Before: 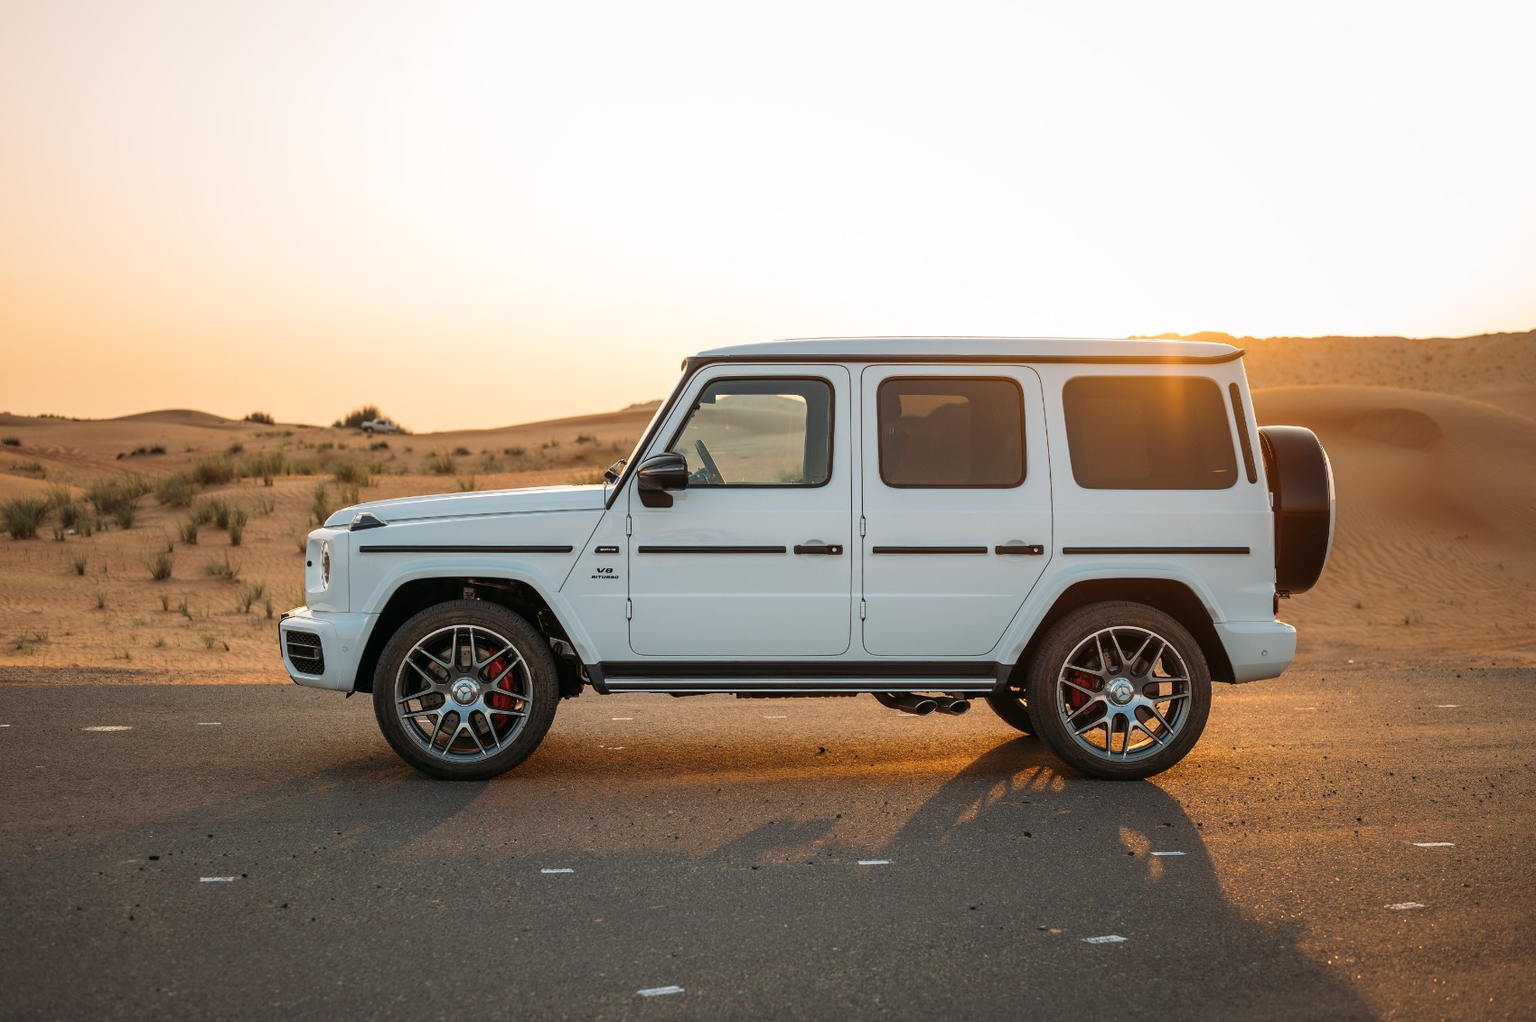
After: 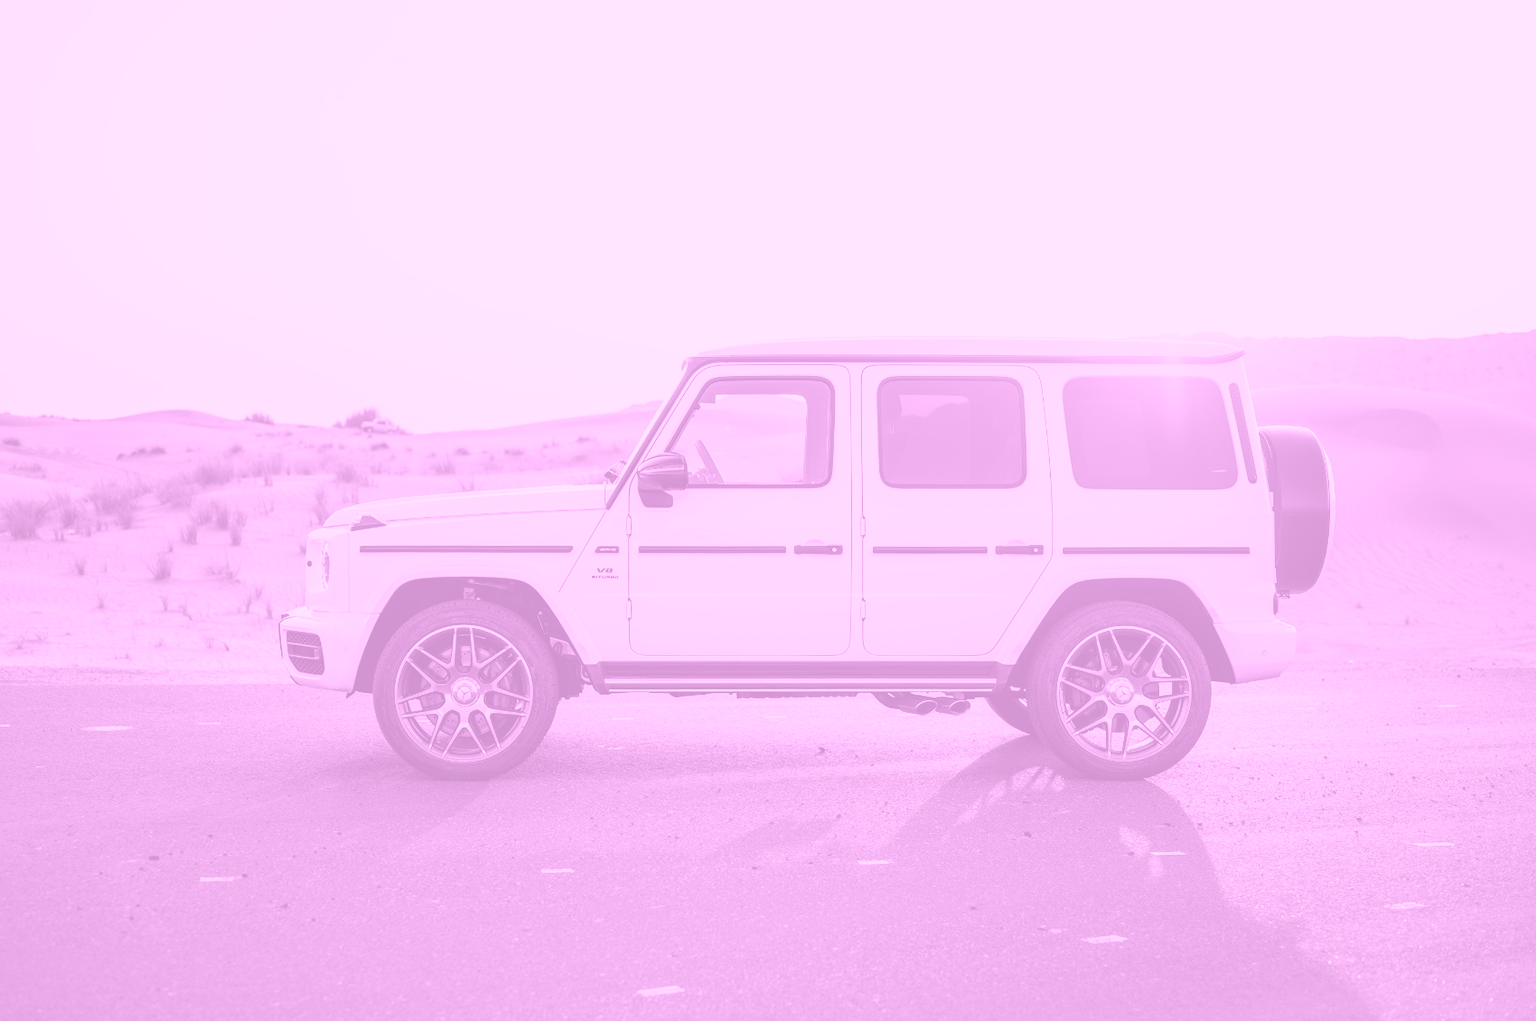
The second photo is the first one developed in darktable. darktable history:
colorize: hue 331.2°, saturation 75%, source mix 30.28%, lightness 70.52%, version 1
contrast brightness saturation: contrast 0.2, brightness 0.16, saturation 0.22
